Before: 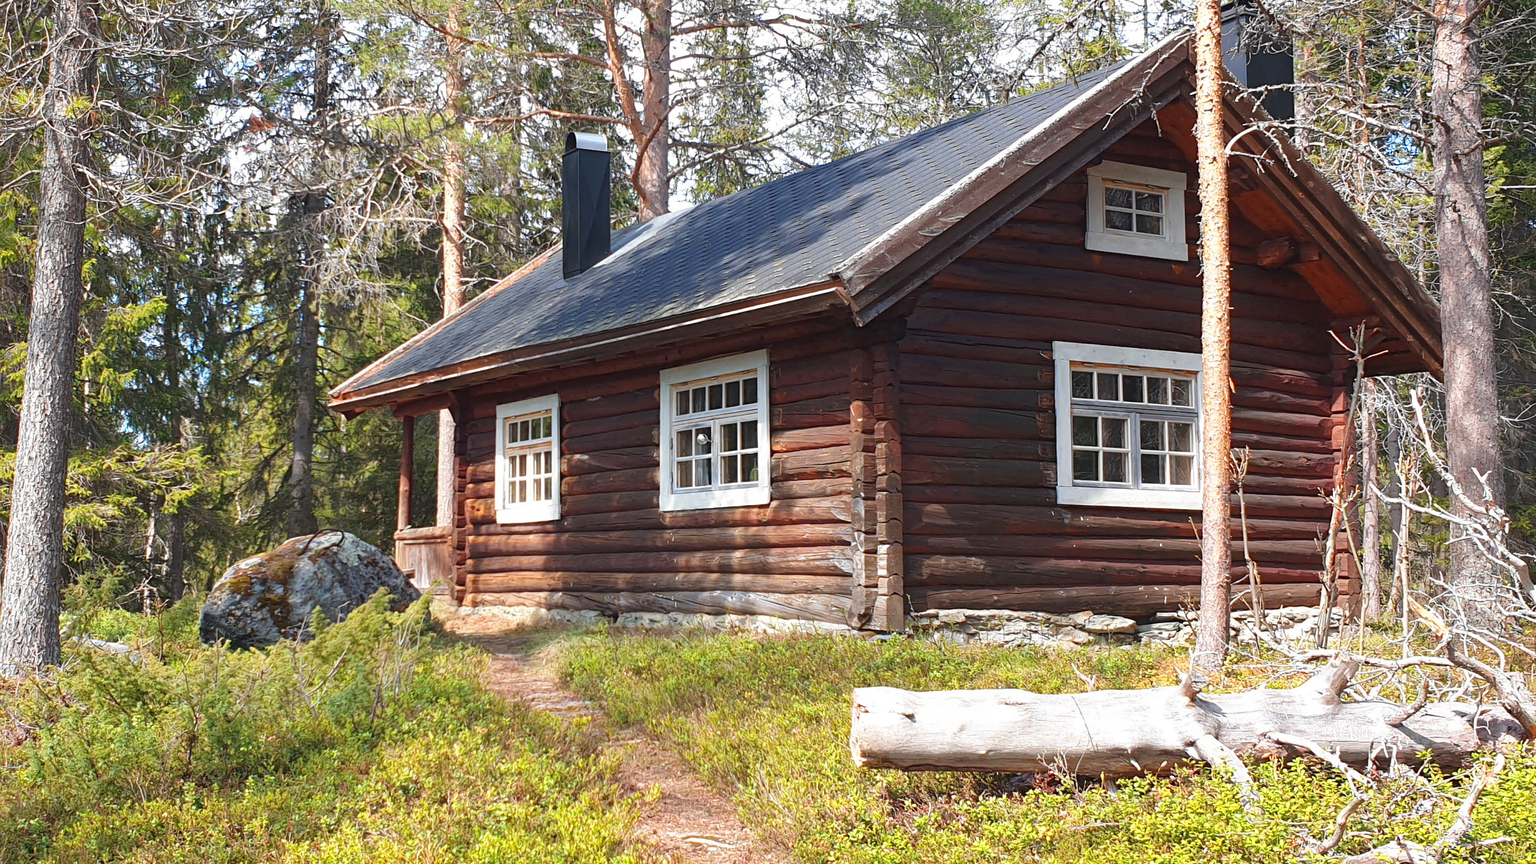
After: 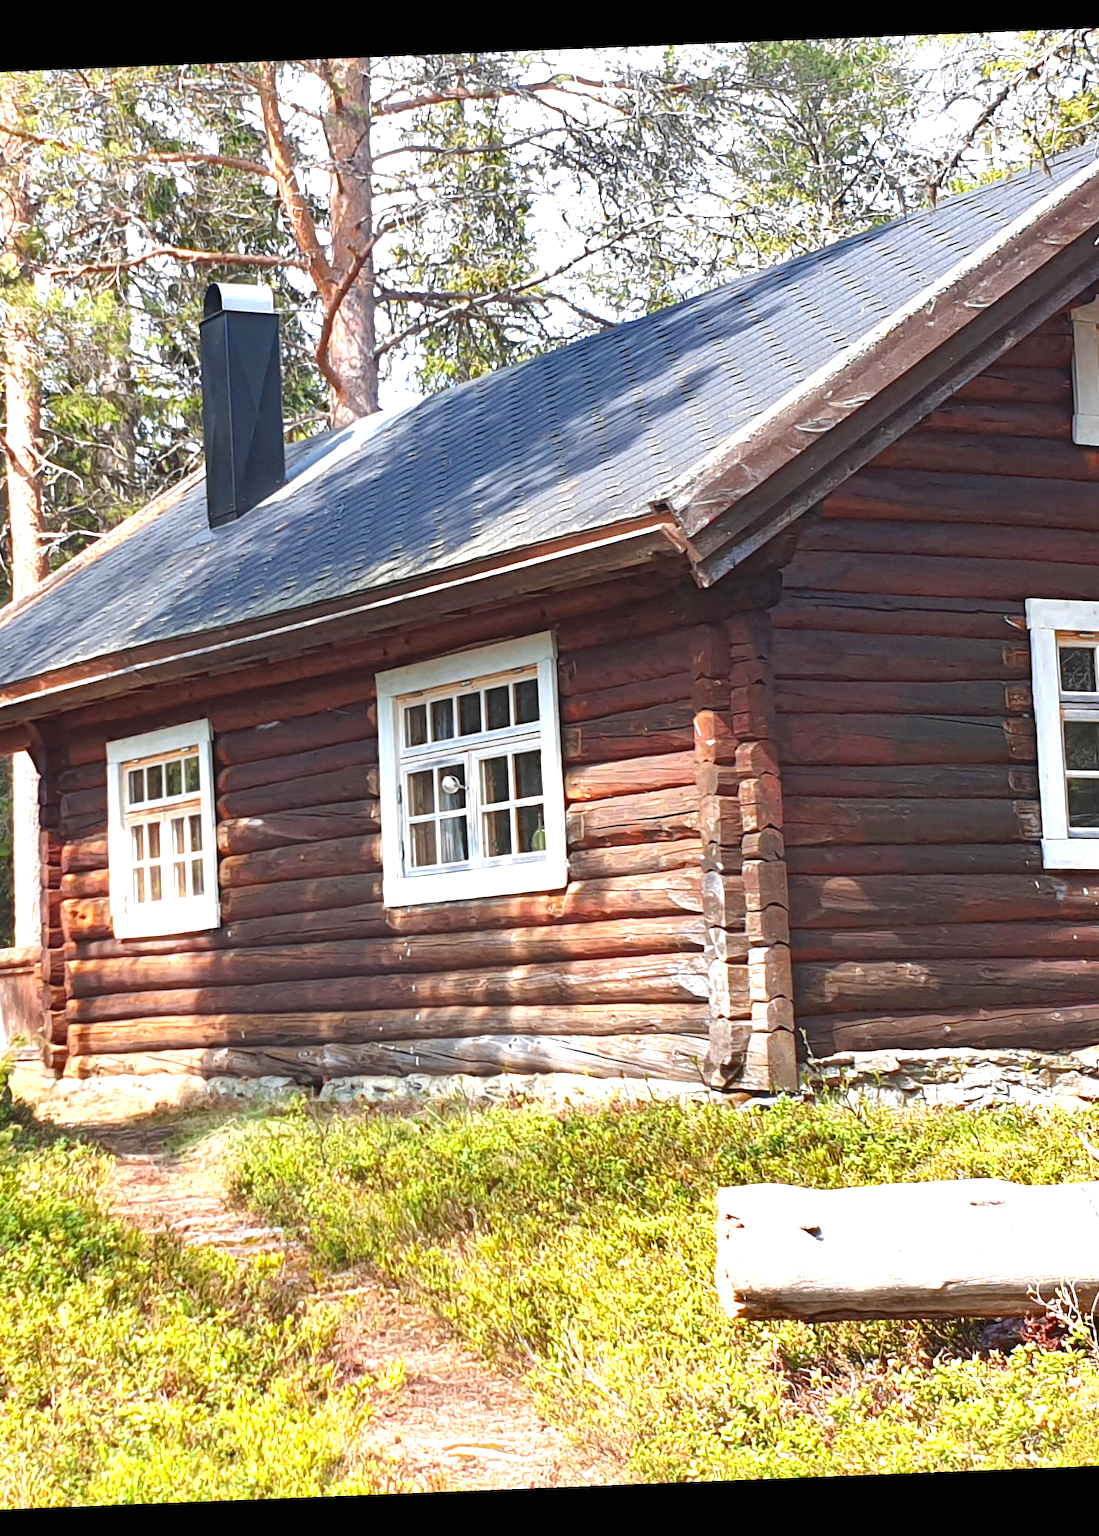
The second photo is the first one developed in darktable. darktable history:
shadows and highlights: radius 264.75, soften with gaussian
crop: left 28.583%, right 29.231%
rotate and perspective: rotation -2.29°, automatic cropping off
exposure: black level correction 0, exposure 0.9 EV, compensate highlight preservation false
